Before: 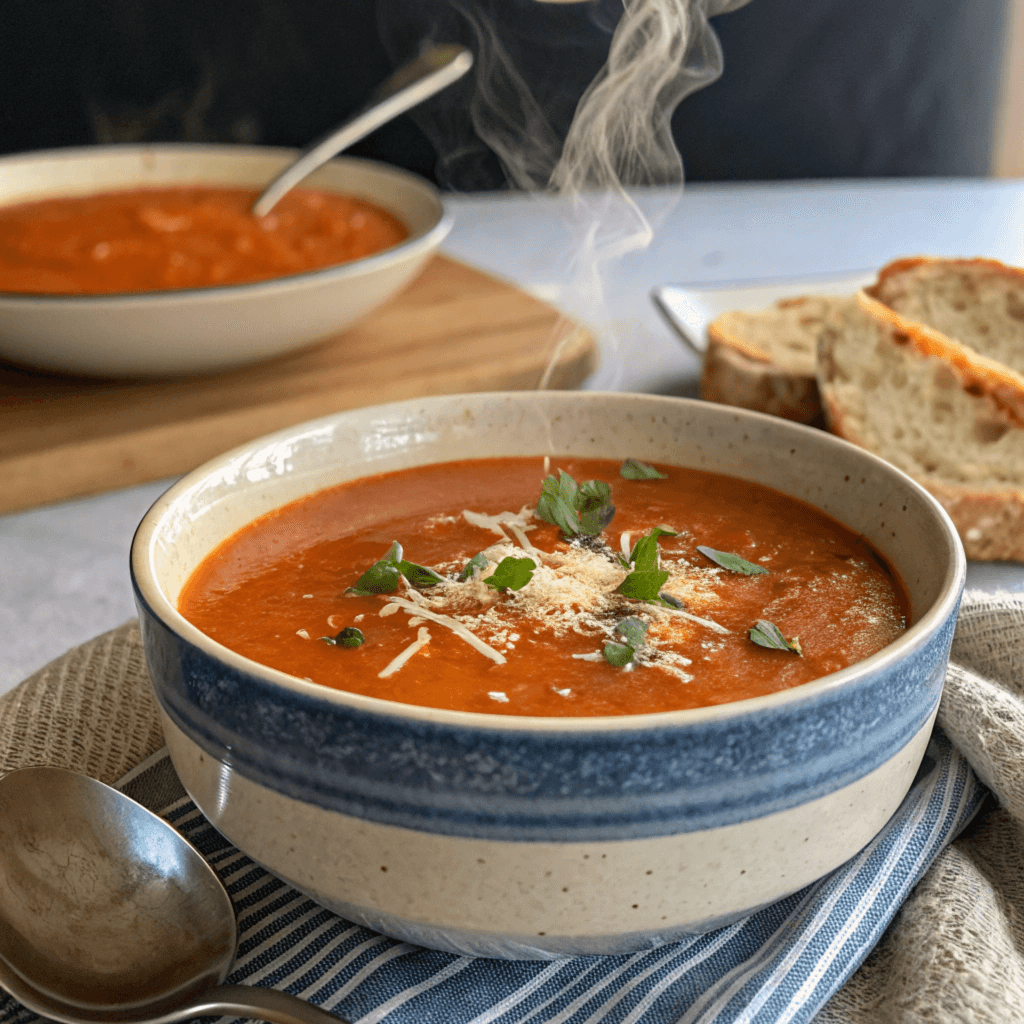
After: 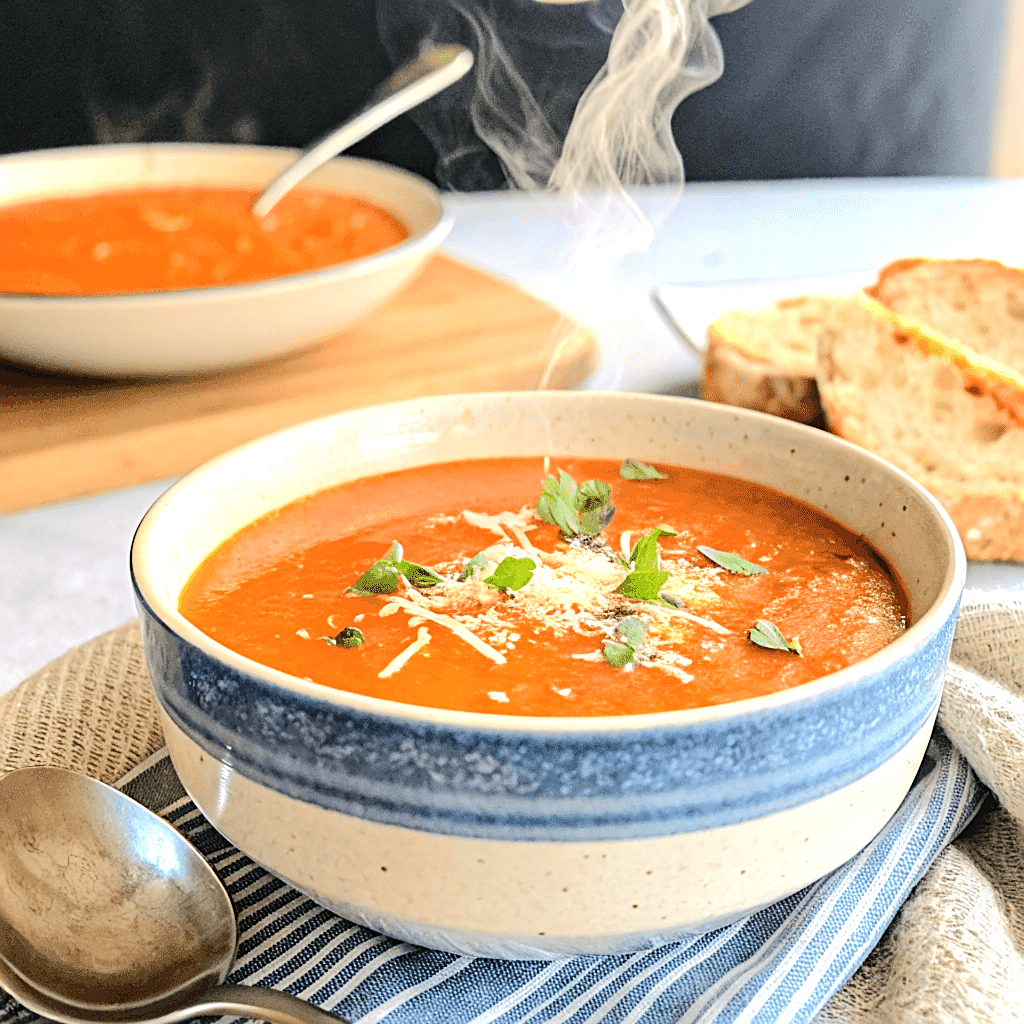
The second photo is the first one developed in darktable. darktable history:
exposure: black level correction 0, exposure 0.703 EV, compensate highlight preservation false
tone equalizer: -7 EV 0.157 EV, -6 EV 0.584 EV, -5 EV 1.13 EV, -4 EV 1.36 EV, -3 EV 1.13 EV, -2 EV 0.6 EV, -1 EV 0.167 EV, edges refinement/feathering 500, mask exposure compensation -1.57 EV, preserve details no
sharpen: on, module defaults
